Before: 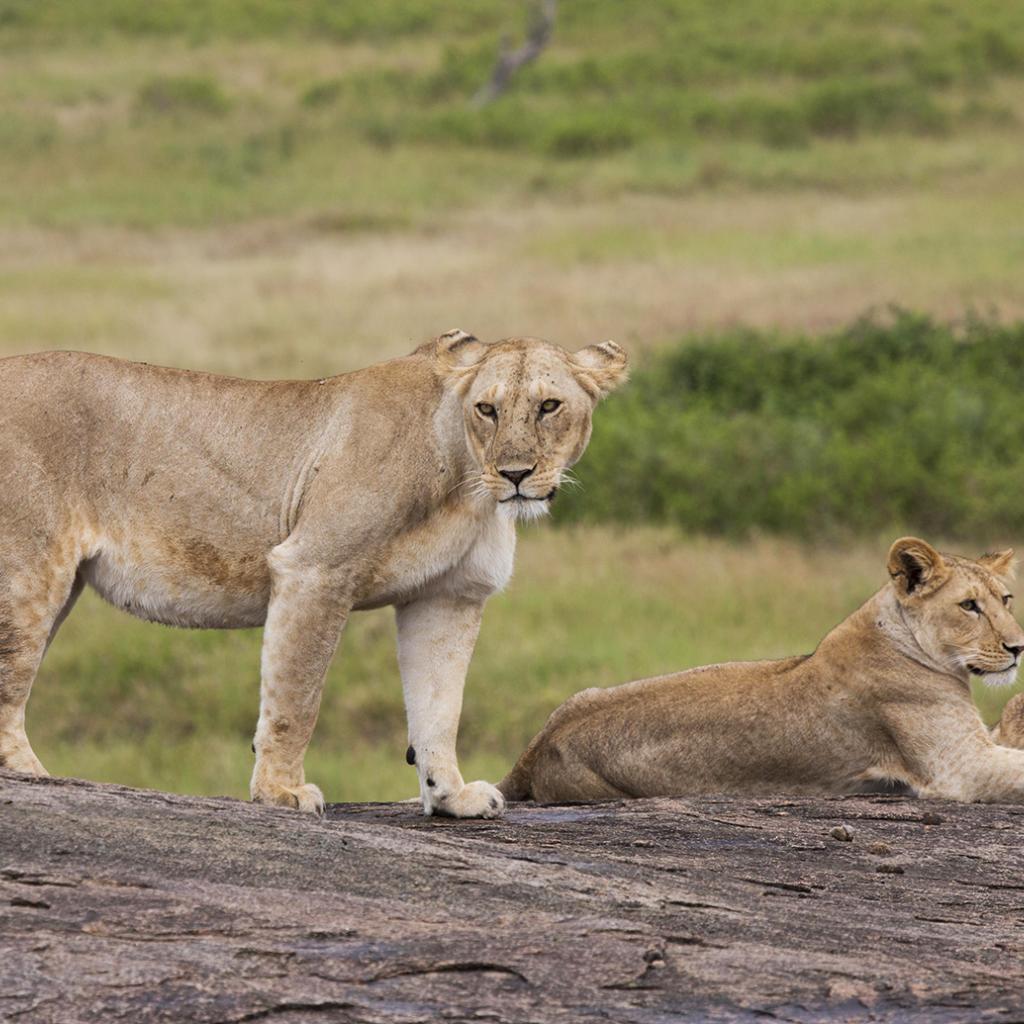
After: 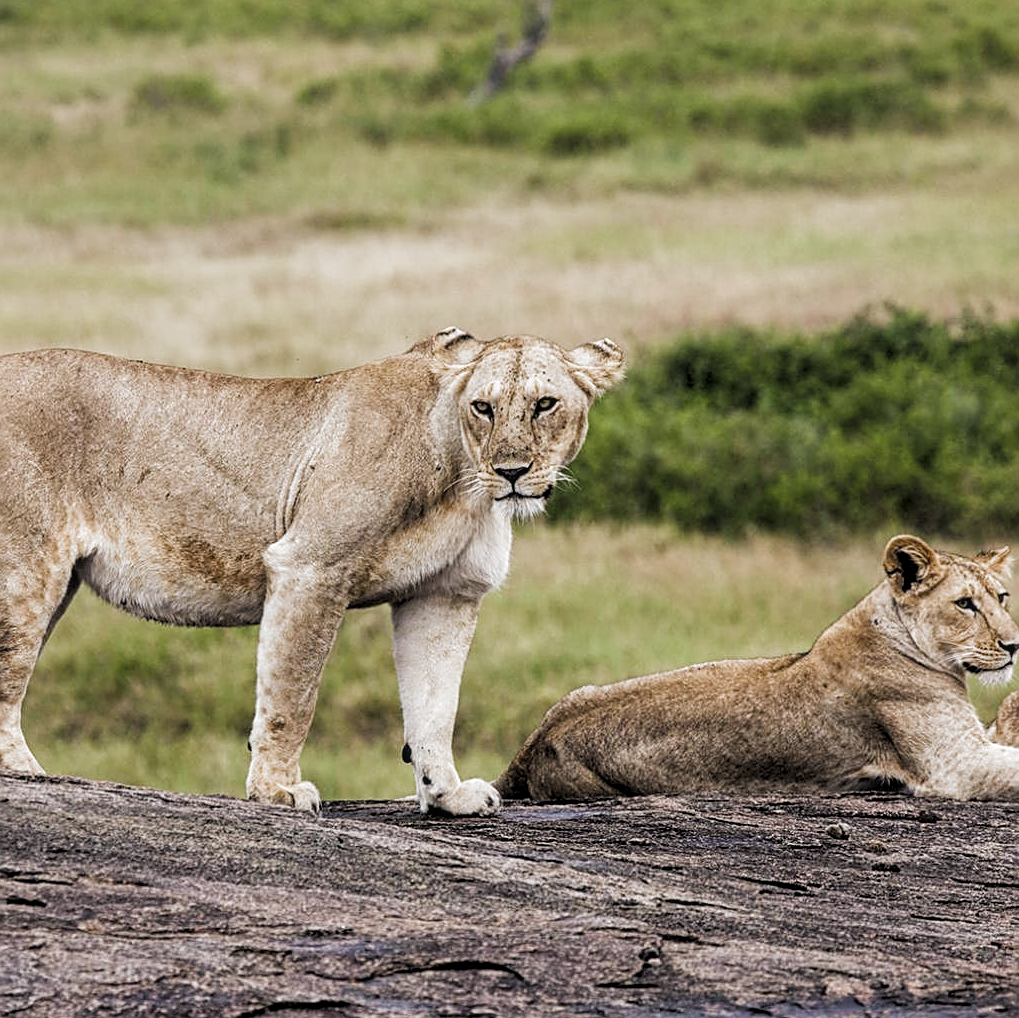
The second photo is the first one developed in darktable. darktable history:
local contrast: on, module defaults
sharpen: on, module defaults
crop and rotate: left 0.448%, top 0.253%, bottom 0.31%
contrast equalizer: y [[0.5, 0.5, 0.472, 0.5, 0.5, 0.5], [0.5 ×6], [0.5 ×6], [0 ×6], [0 ×6]]
filmic rgb: black relative exposure -3.62 EV, white relative exposure 2.17 EV, threshold 2.99 EV, hardness 3.64, color science v5 (2021), contrast in shadows safe, contrast in highlights safe, enable highlight reconstruction true
color balance rgb: shadows lift › chroma 4.154%, shadows lift › hue 254.99°, perceptual saturation grading › global saturation -0.075%, perceptual saturation grading › highlights -15.142%, perceptual saturation grading › shadows 24.013%, global vibrance 20%
